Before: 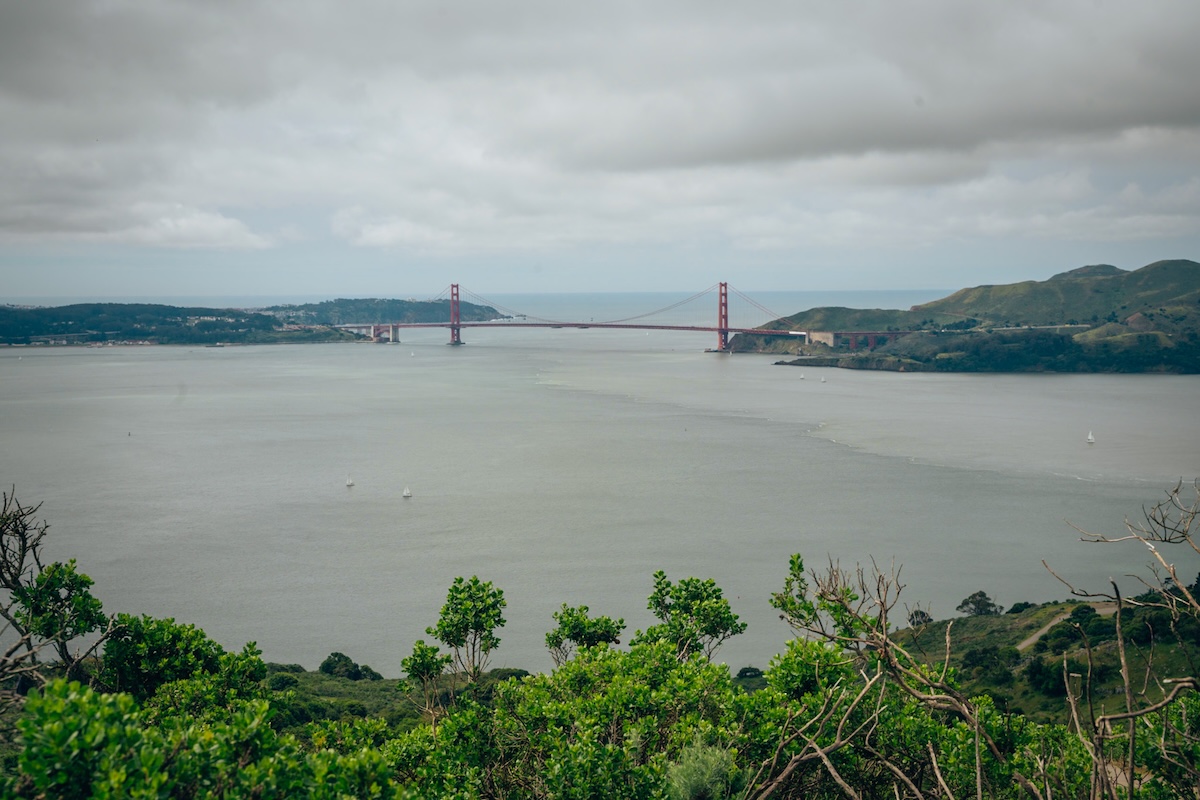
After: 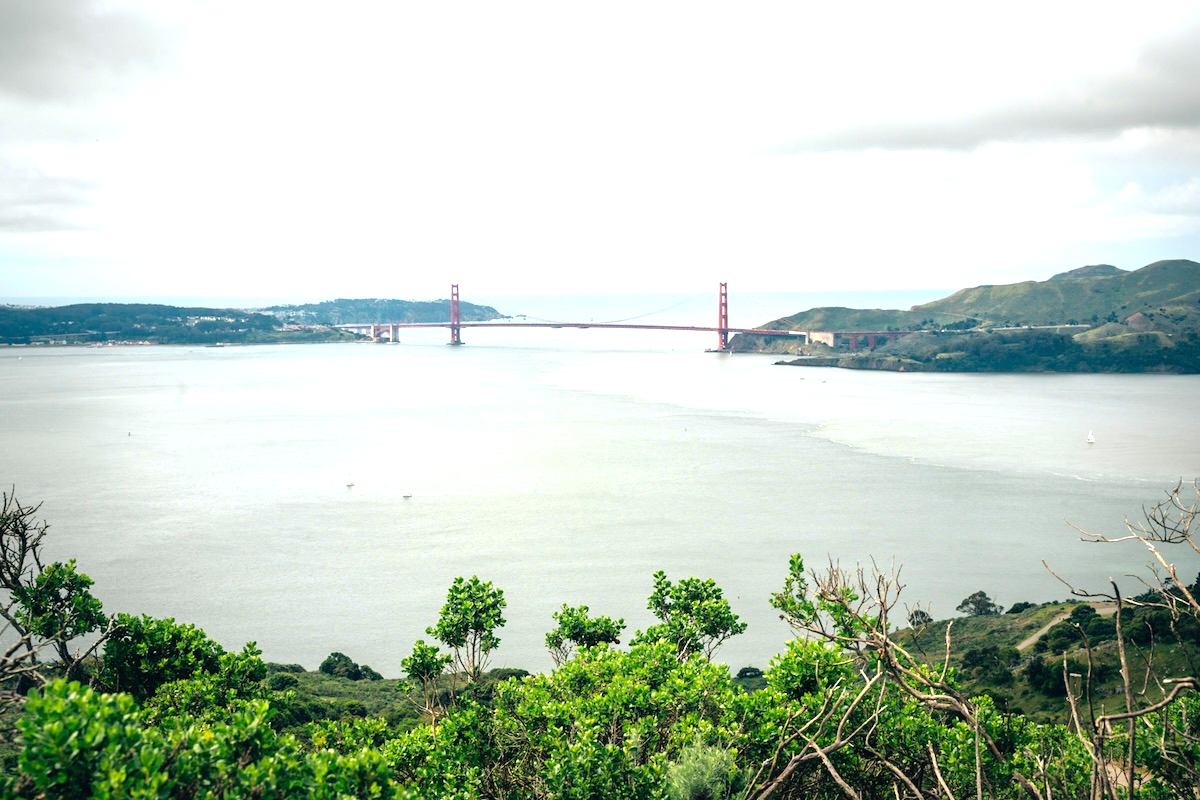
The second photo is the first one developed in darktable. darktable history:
exposure: black level correction 0, exposure 0.69 EV, compensate exposure bias true, compensate highlight preservation false
tone equalizer: -8 EV -0.761 EV, -7 EV -0.691 EV, -6 EV -0.632 EV, -5 EV -0.424 EV, -3 EV 0.403 EV, -2 EV 0.6 EV, -1 EV 0.683 EV, +0 EV 0.758 EV, mask exposure compensation -0.509 EV
